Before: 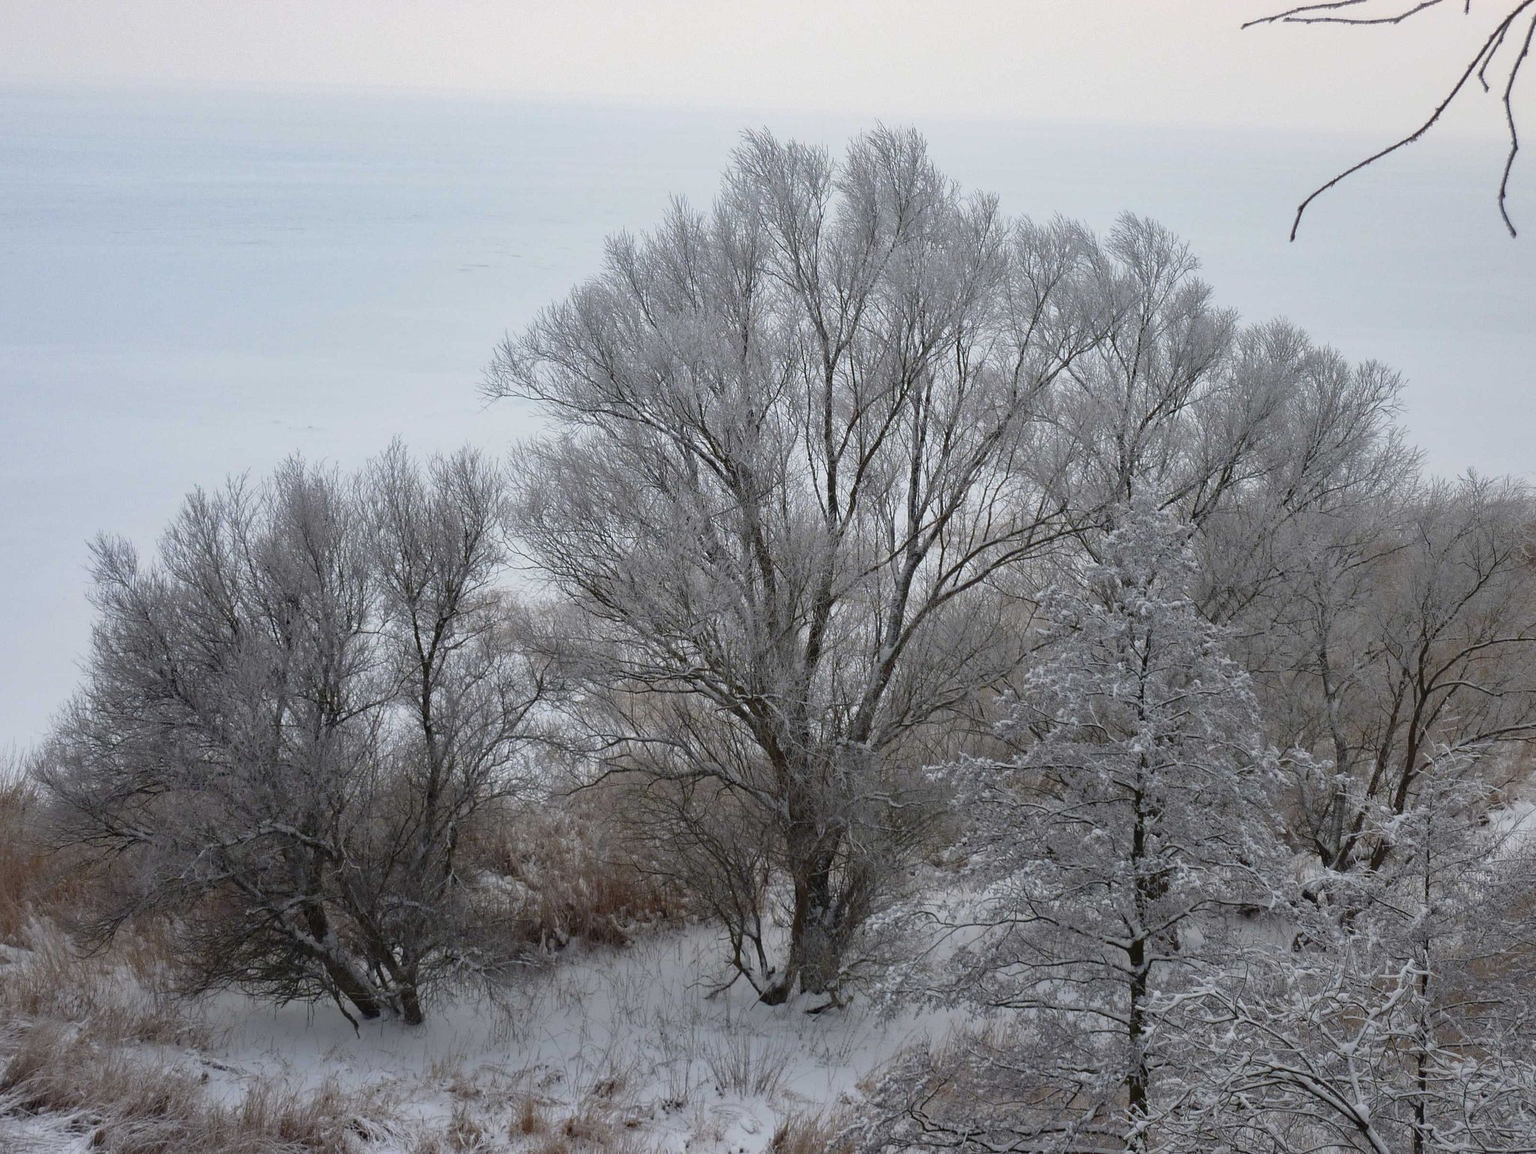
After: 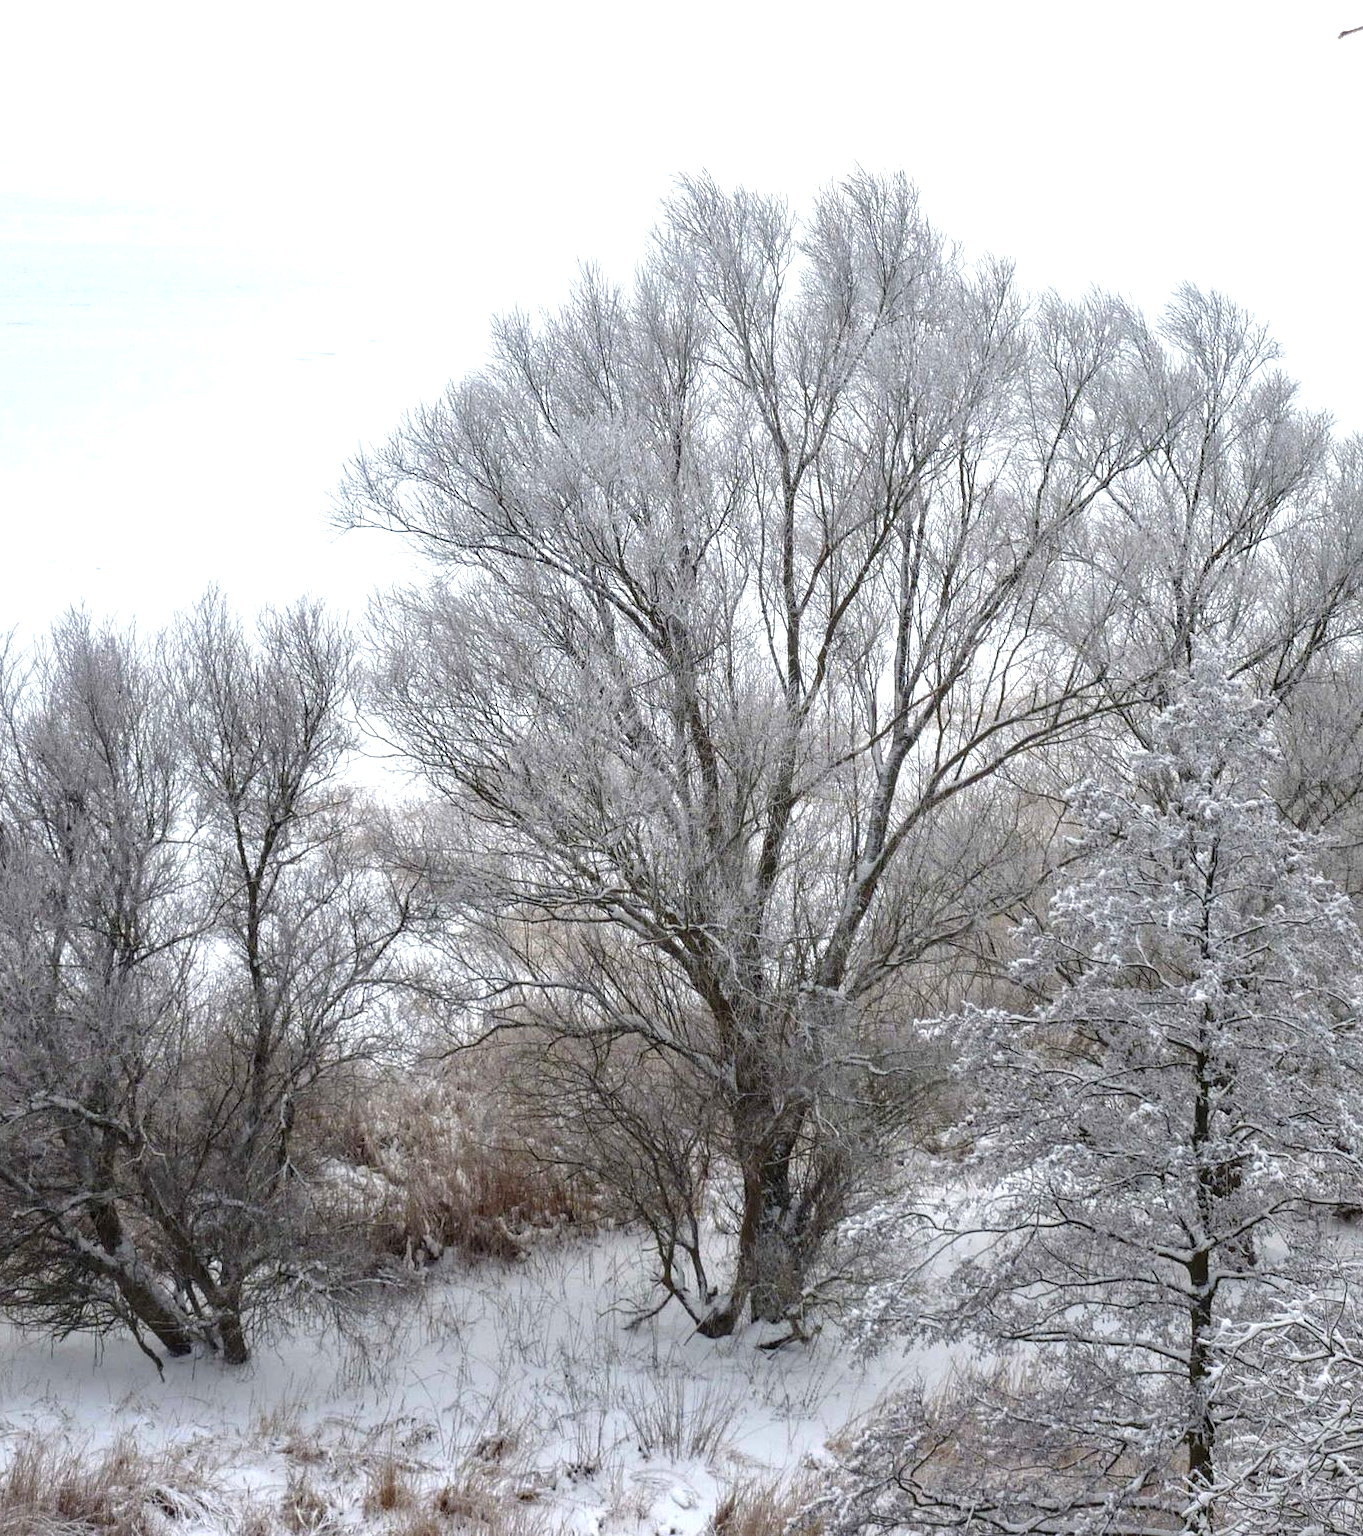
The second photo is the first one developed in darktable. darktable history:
crop: left 15.419%, right 17.914%
exposure: black level correction 0, exposure 0.9 EV, compensate highlight preservation false
local contrast: on, module defaults
